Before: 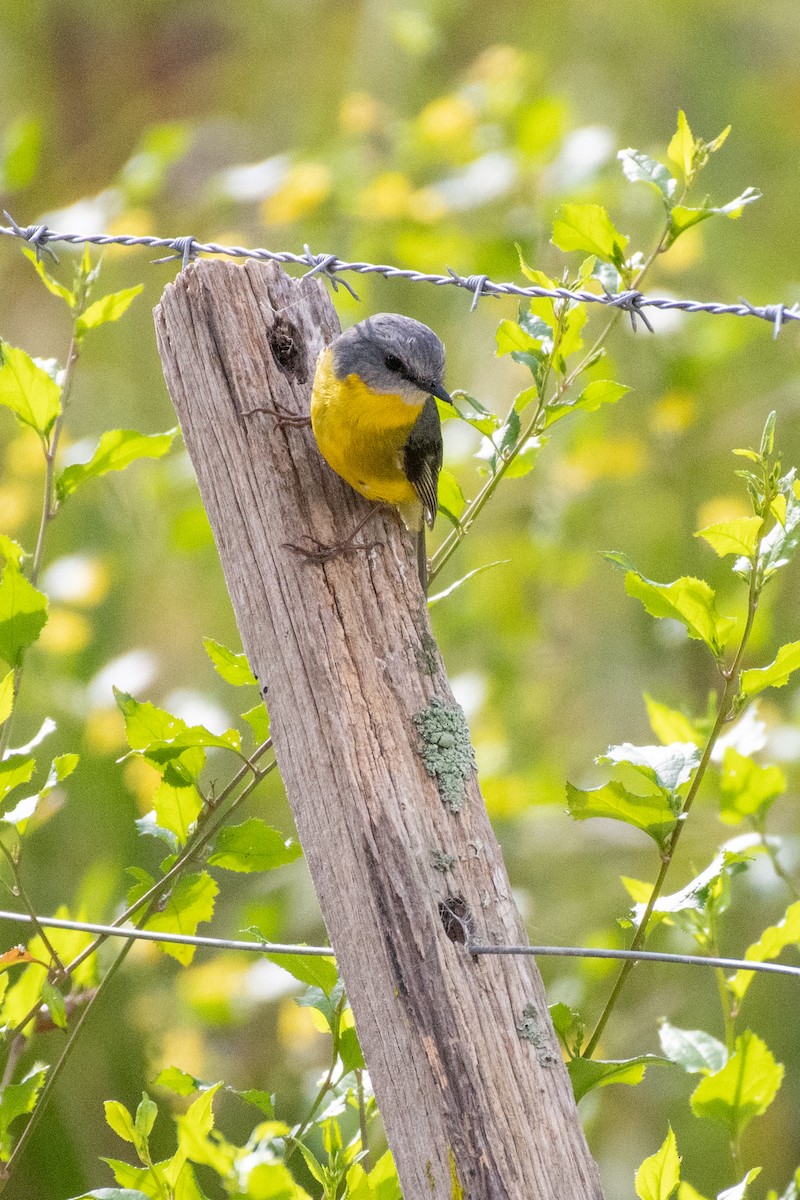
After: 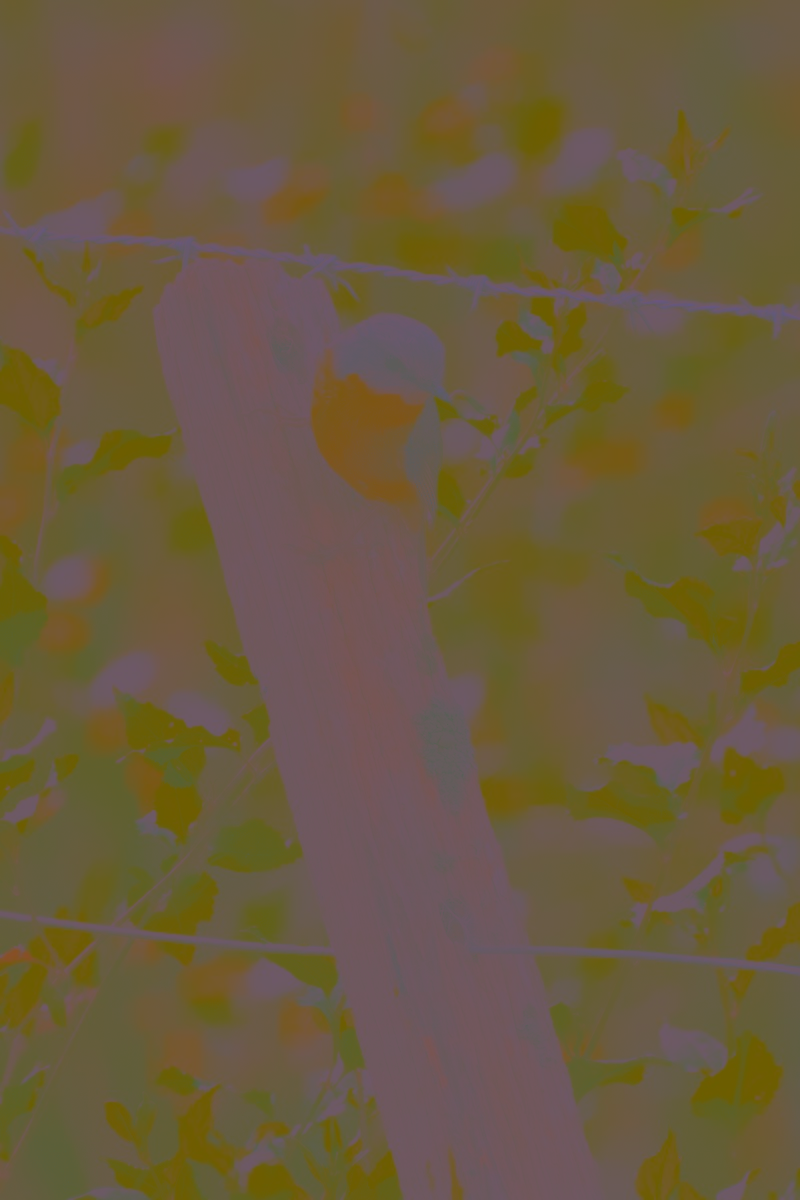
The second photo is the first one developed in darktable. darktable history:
white balance: red 1.188, blue 1.11
contrast brightness saturation: contrast -0.99, brightness -0.17, saturation 0.75
color correction: saturation 0.3
